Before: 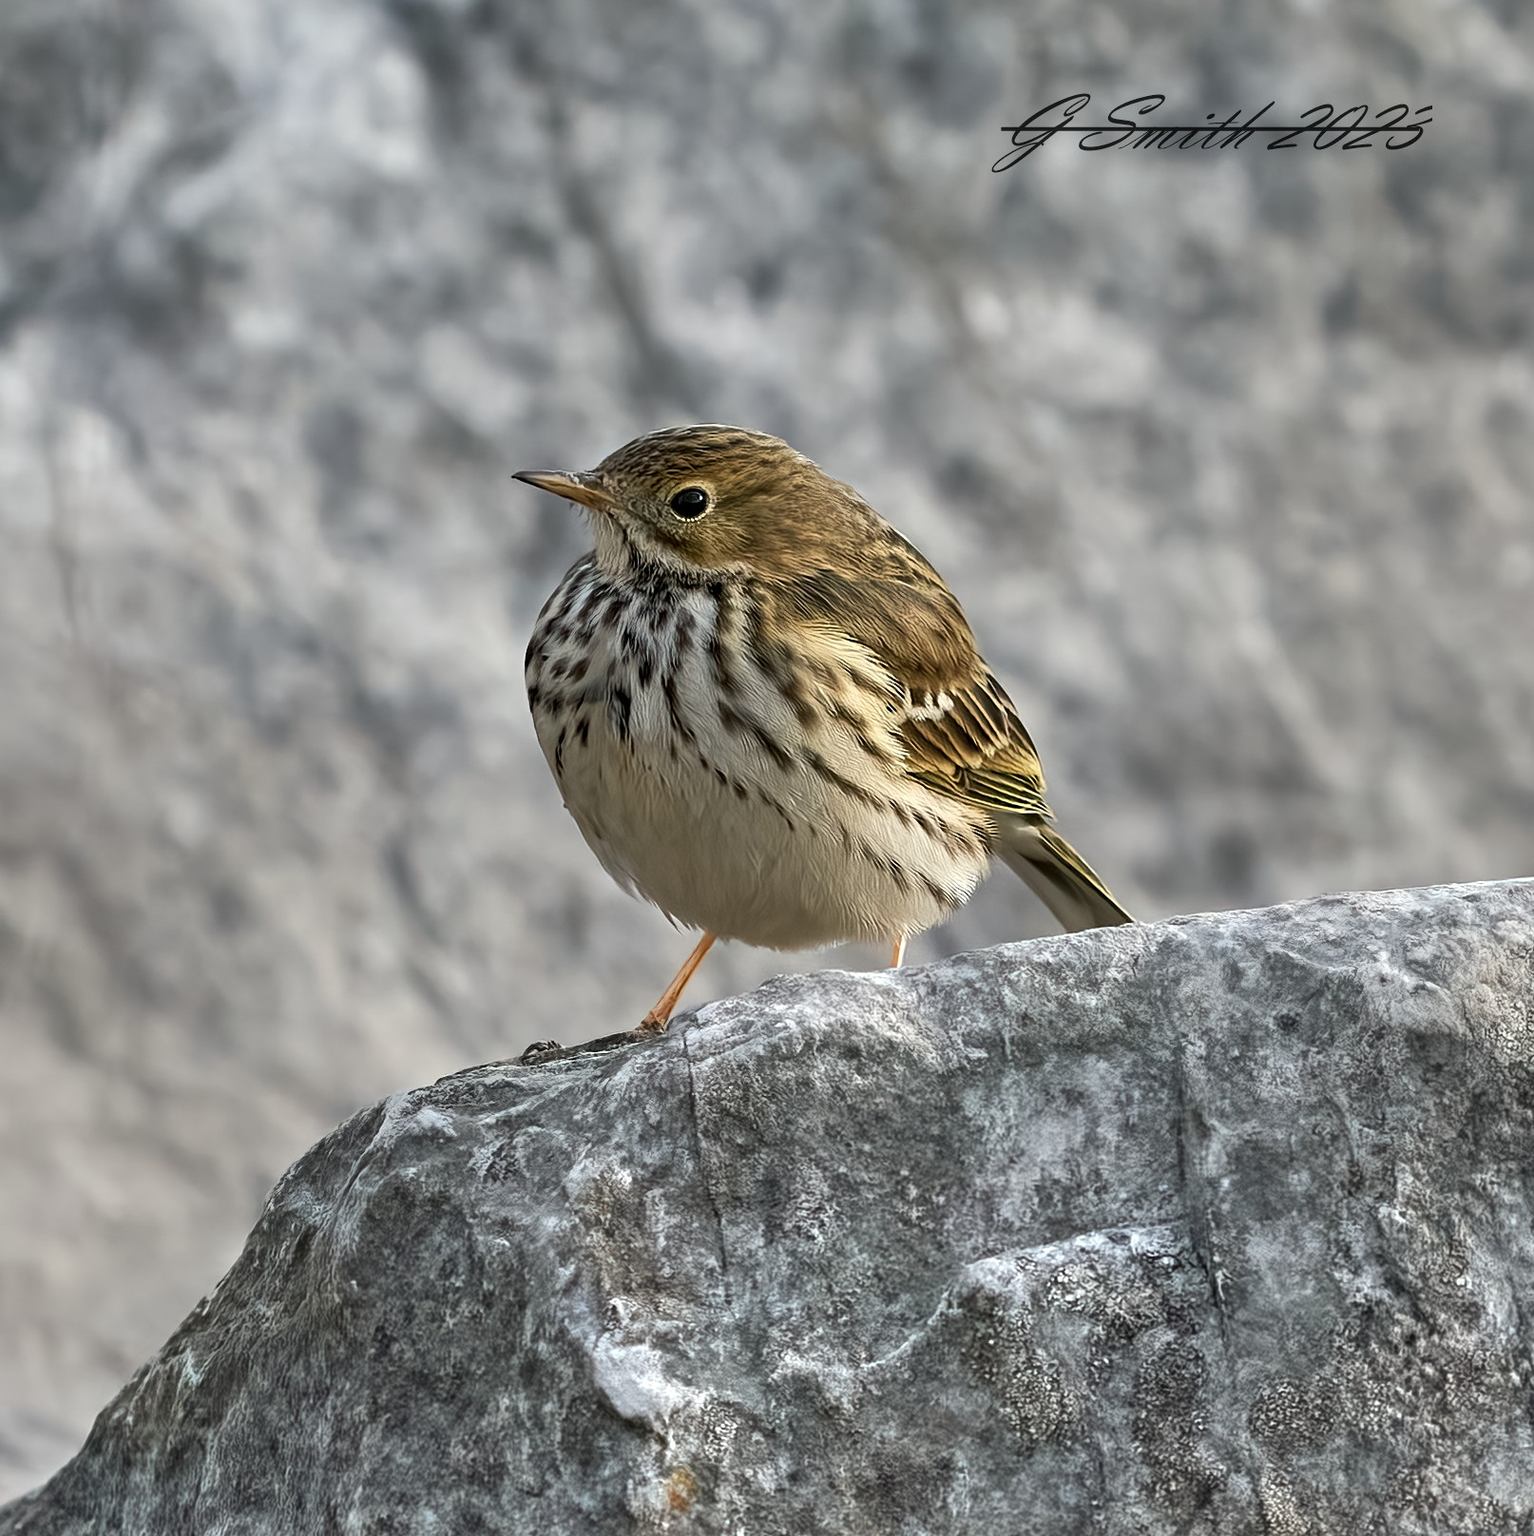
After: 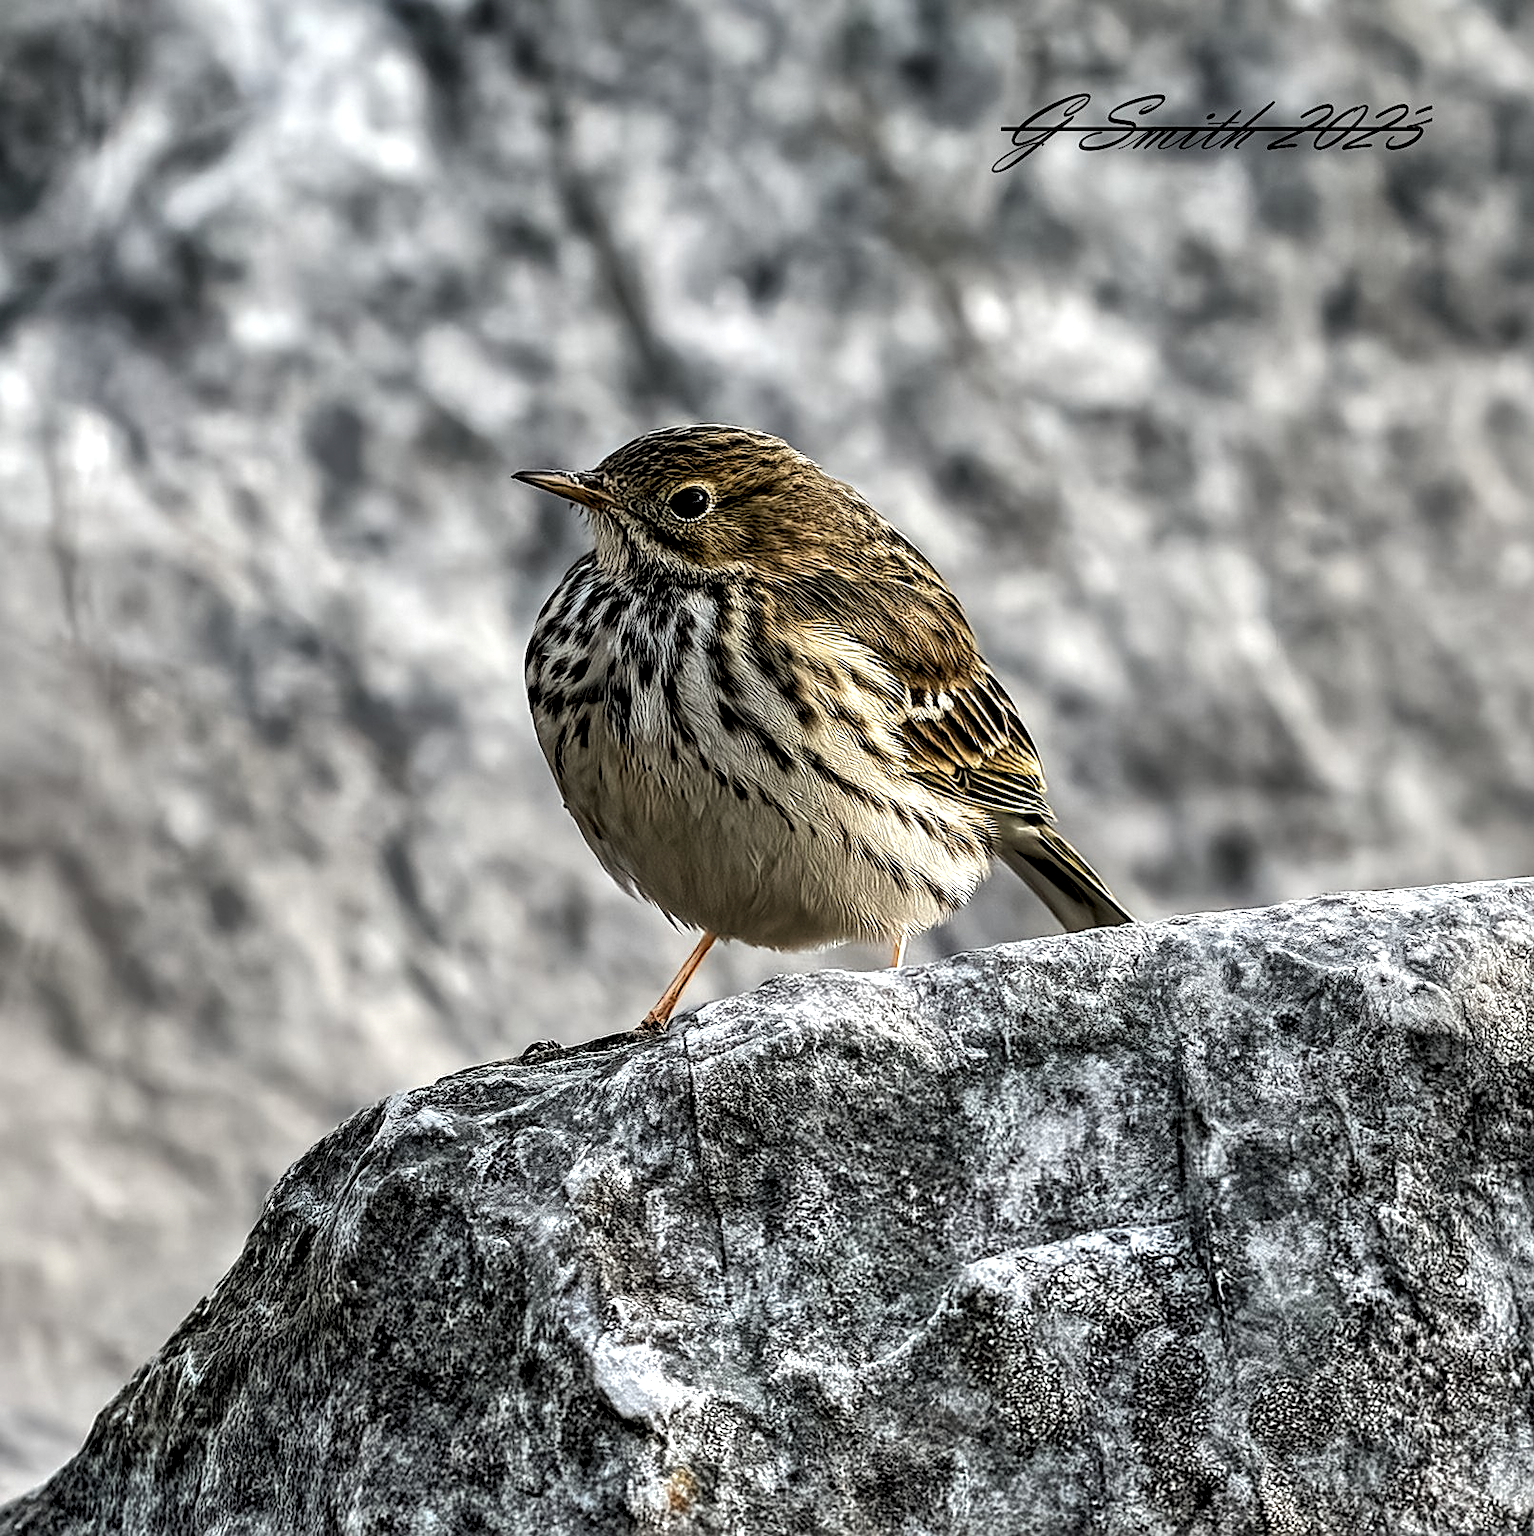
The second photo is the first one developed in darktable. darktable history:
filmic rgb: black relative exposure -5.57 EV, white relative exposure 2.48 EV, target black luminance 0%, hardness 4.52, latitude 66.99%, contrast 1.45, shadows ↔ highlights balance -3.72%
shadows and highlights: on, module defaults
sharpen: on, module defaults
local contrast: highlights 64%, shadows 54%, detail 169%, midtone range 0.52
